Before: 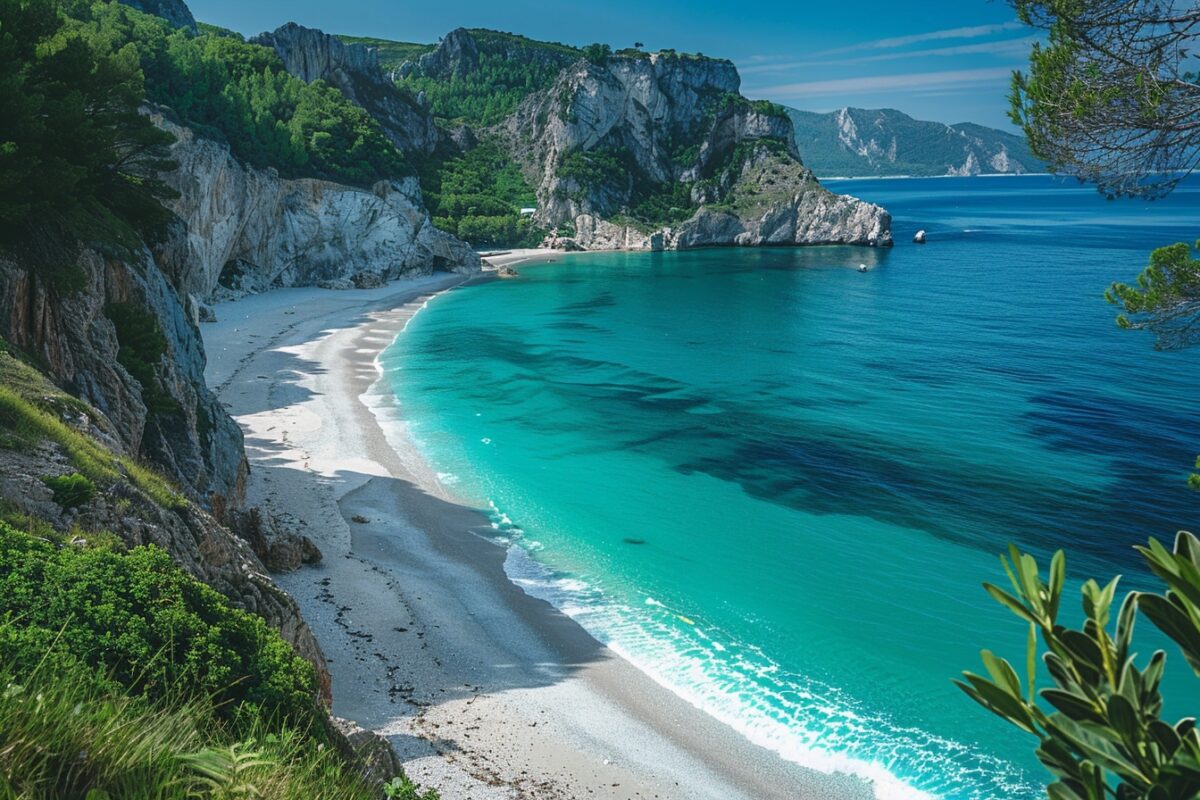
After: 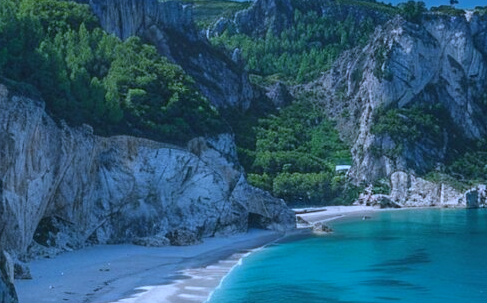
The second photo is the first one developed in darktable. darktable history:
crop: left 15.452%, top 5.459%, right 43.956%, bottom 56.62%
white balance: red 0.871, blue 1.249
color zones: curves: ch0 [(0, 0.444) (0.143, 0.442) (0.286, 0.441) (0.429, 0.441) (0.571, 0.441) (0.714, 0.441) (0.857, 0.442) (1, 0.444)]
contrast brightness saturation: saturation -0.05
